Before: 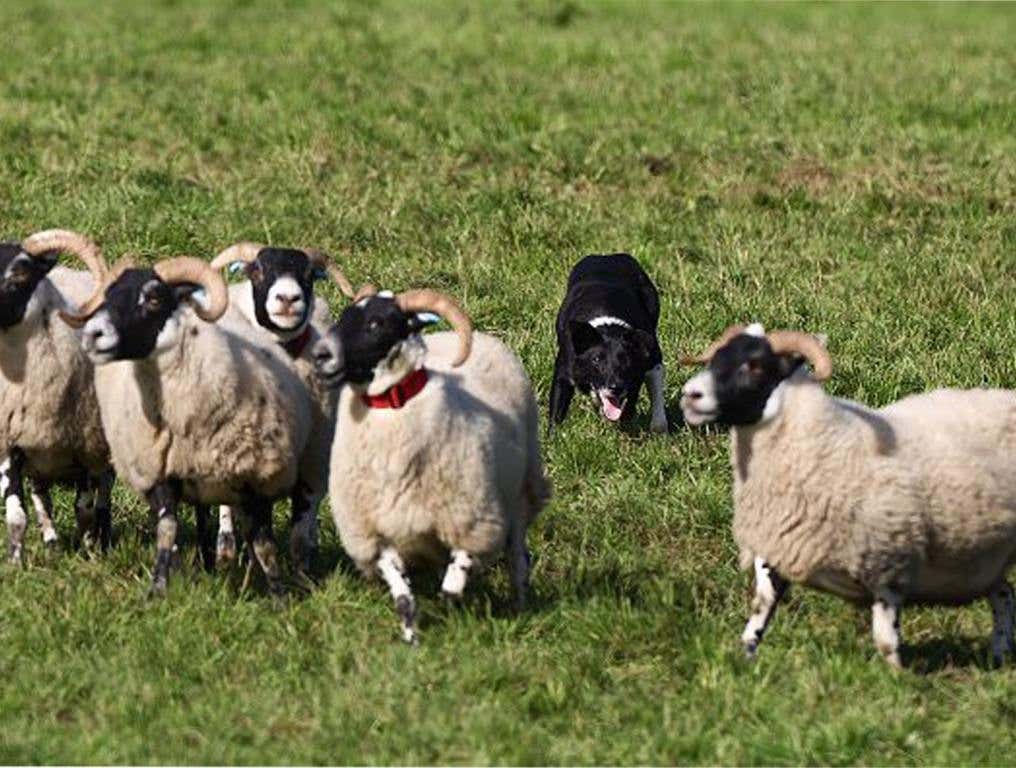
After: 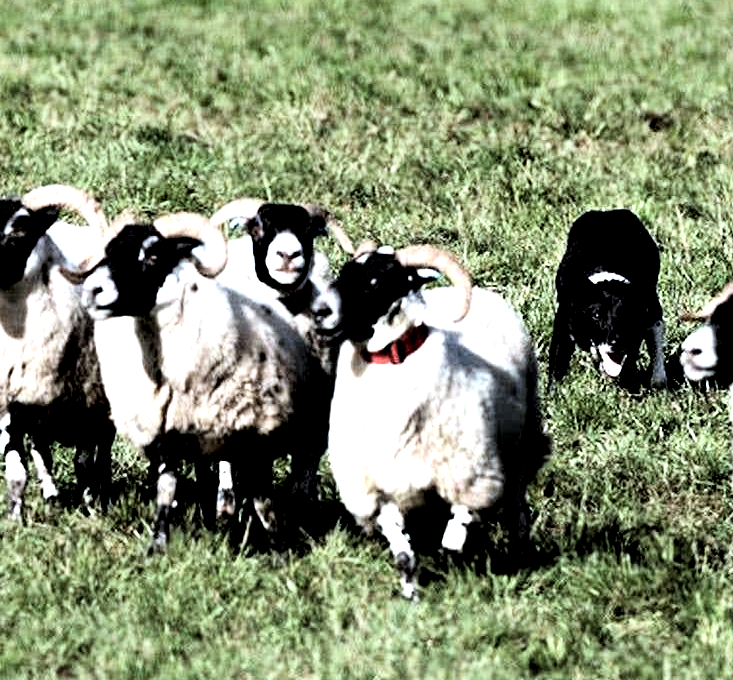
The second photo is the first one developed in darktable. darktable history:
tone equalizer: on, module defaults
local contrast: highlights 211%, shadows 154%, detail 140%, midtone range 0.254
crop: top 5.766%, right 27.843%, bottom 5.565%
filmic rgb: black relative exposure -5.07 EV, white relative exposure 3.95 EV, hardness 2.89, contrast 1.492, color science v6 (2022)
contrast brightness saturation: contrast 0.136, brightness 0.21
color correction: highlights a* -4, highlights b* -10.81
